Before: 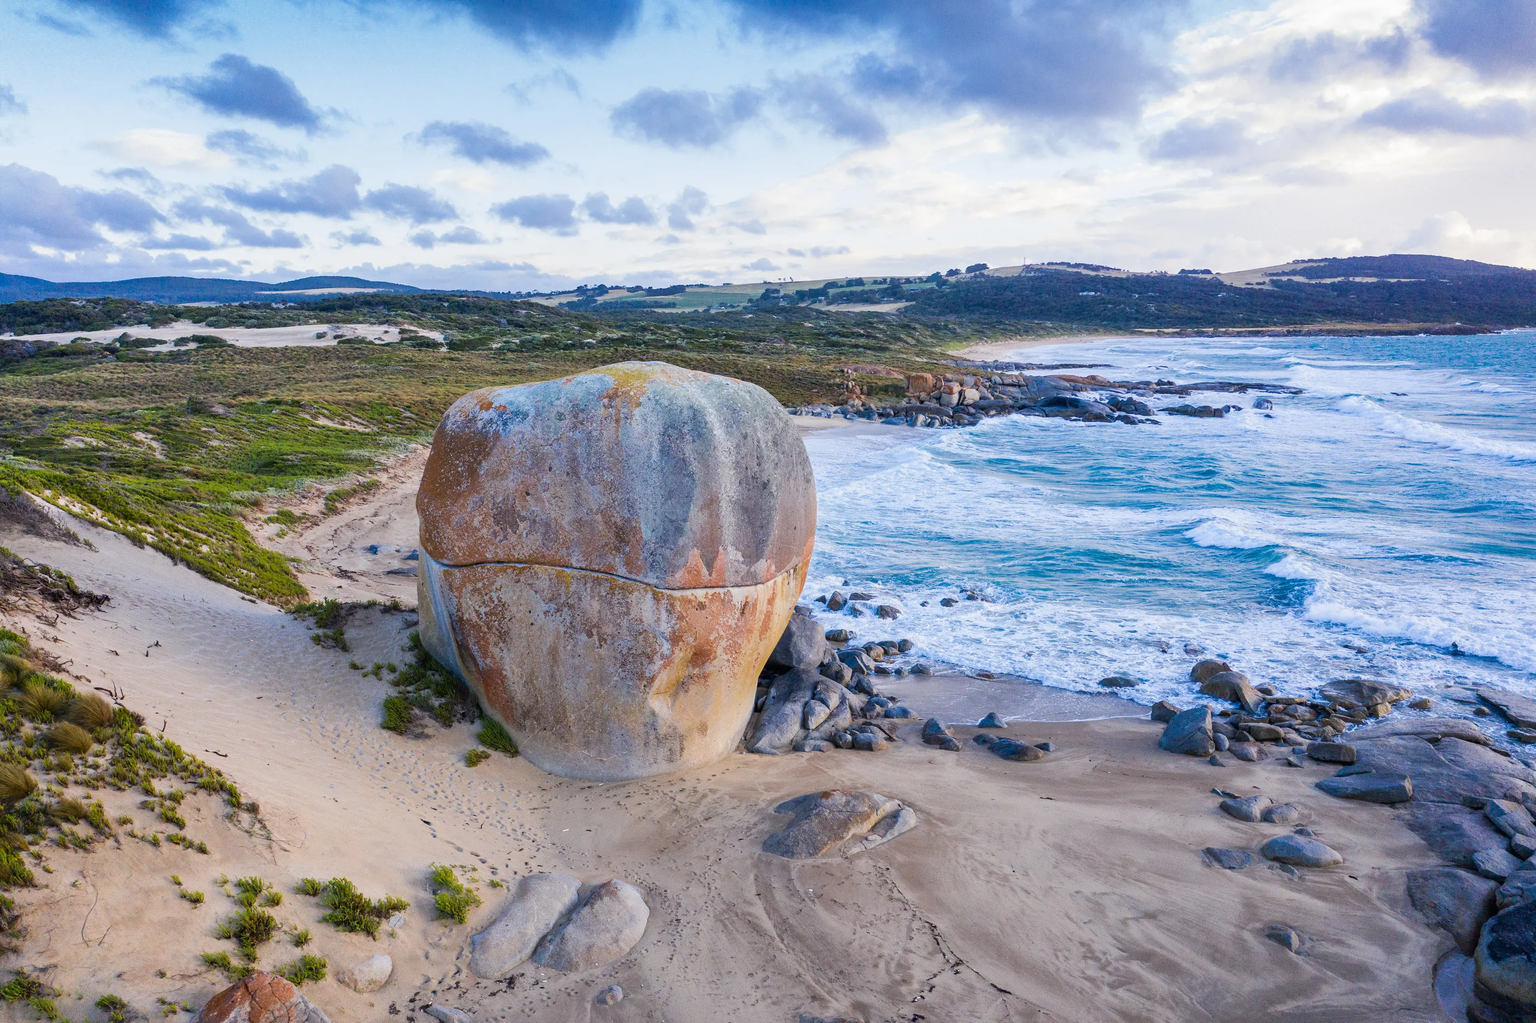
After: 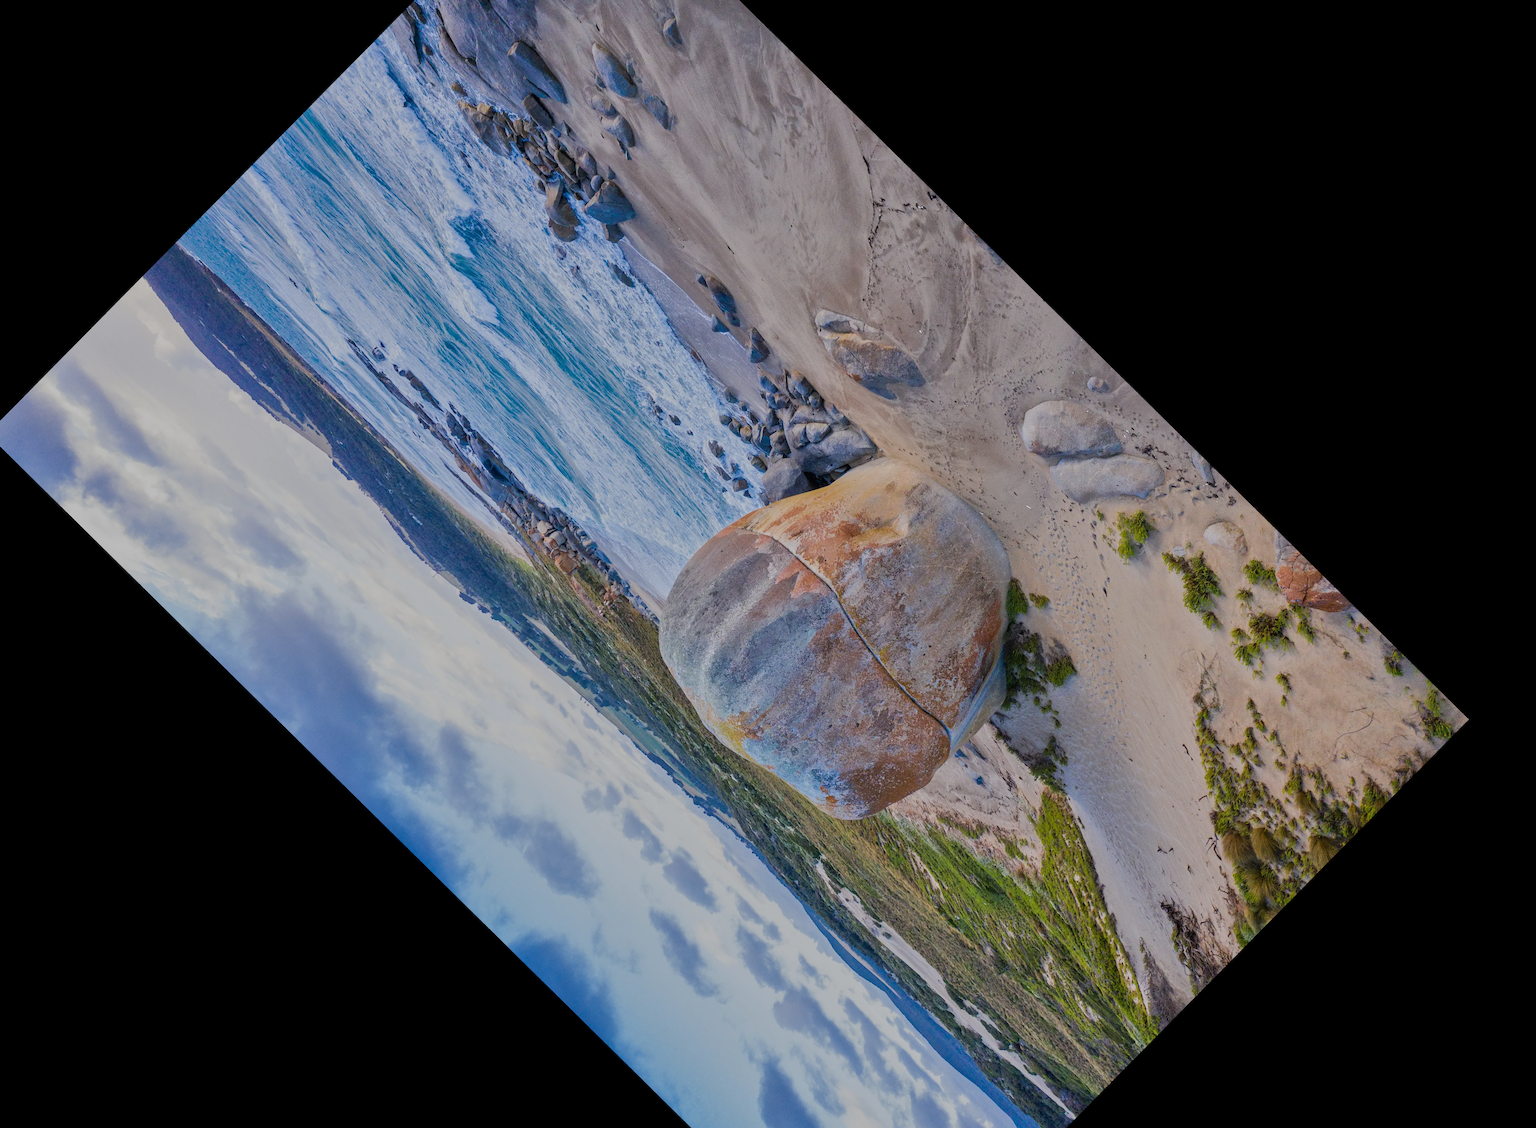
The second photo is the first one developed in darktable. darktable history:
exposure: compensate highlight preservation false
crop and rotate: angle 148.68°, left 9.111%, top 15.603%, right 4.588%, bottom 17.041%
tone equalizer: -8 EV -0.002 EV, -7 EV 0.005 EV, -6 EV -0.008 EV, -5 EV 0.007 EV, -4 EV -0.042 EV, -3 EV -0.233 EV, -2 EV -0.662 EV, -1 EV -0.983 EV, +0 EV -0.969 EV, smoothing diameter 2%, edges refinement/feathering 20, mask exposure compensation -1.57 EV, filter diffusion 5
rotate and perspective: rotation 13.27°, automatic cropping off
